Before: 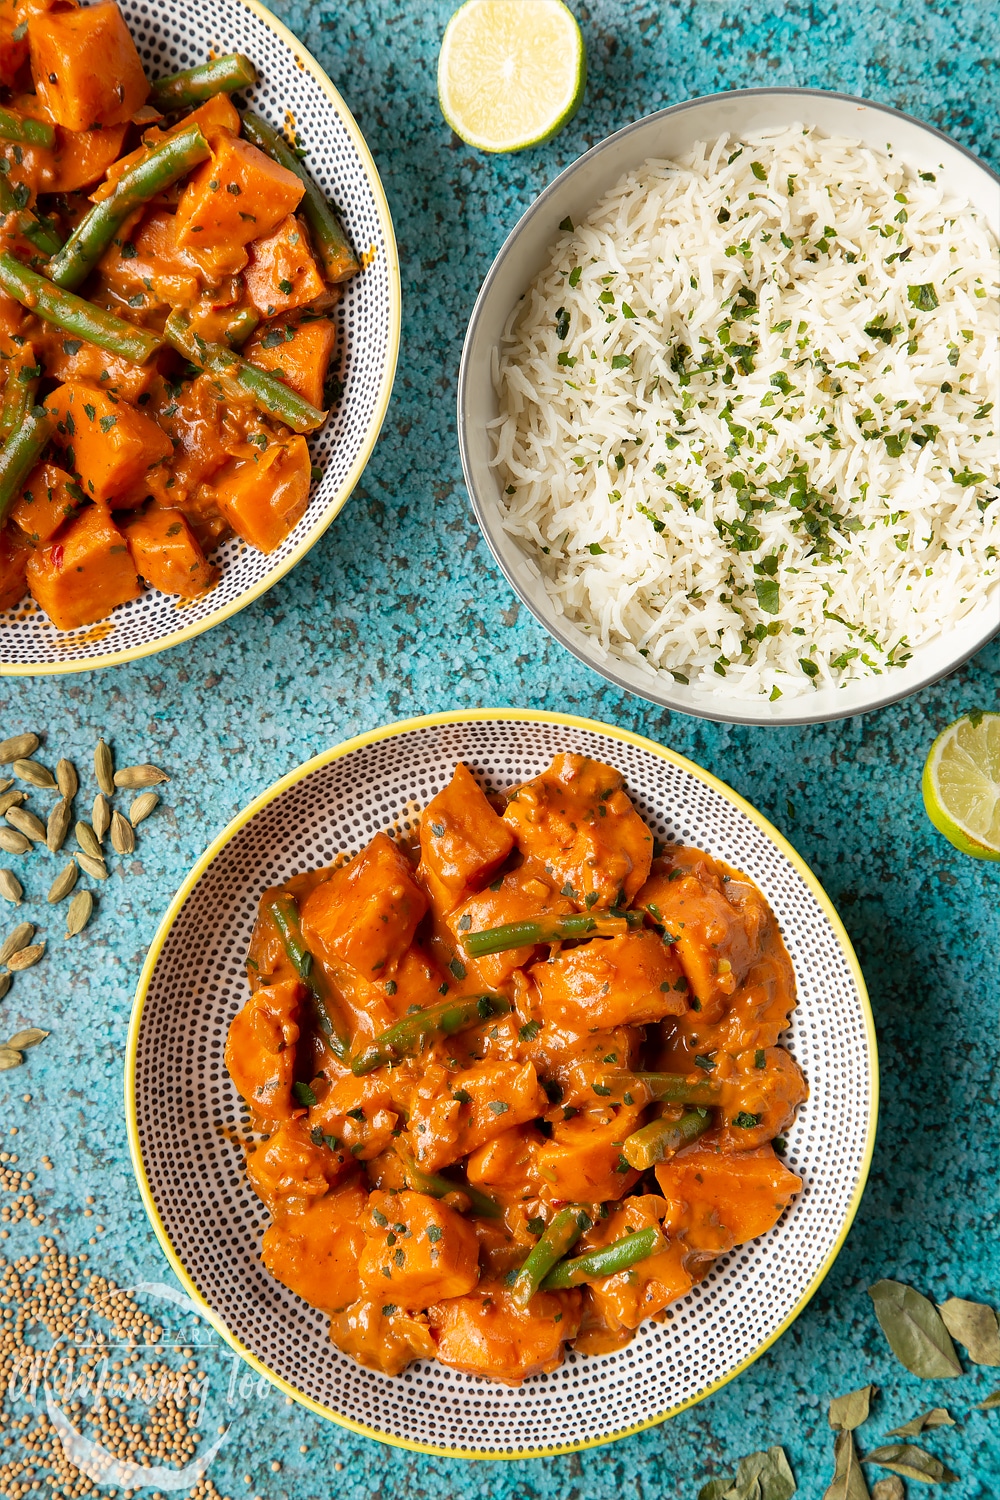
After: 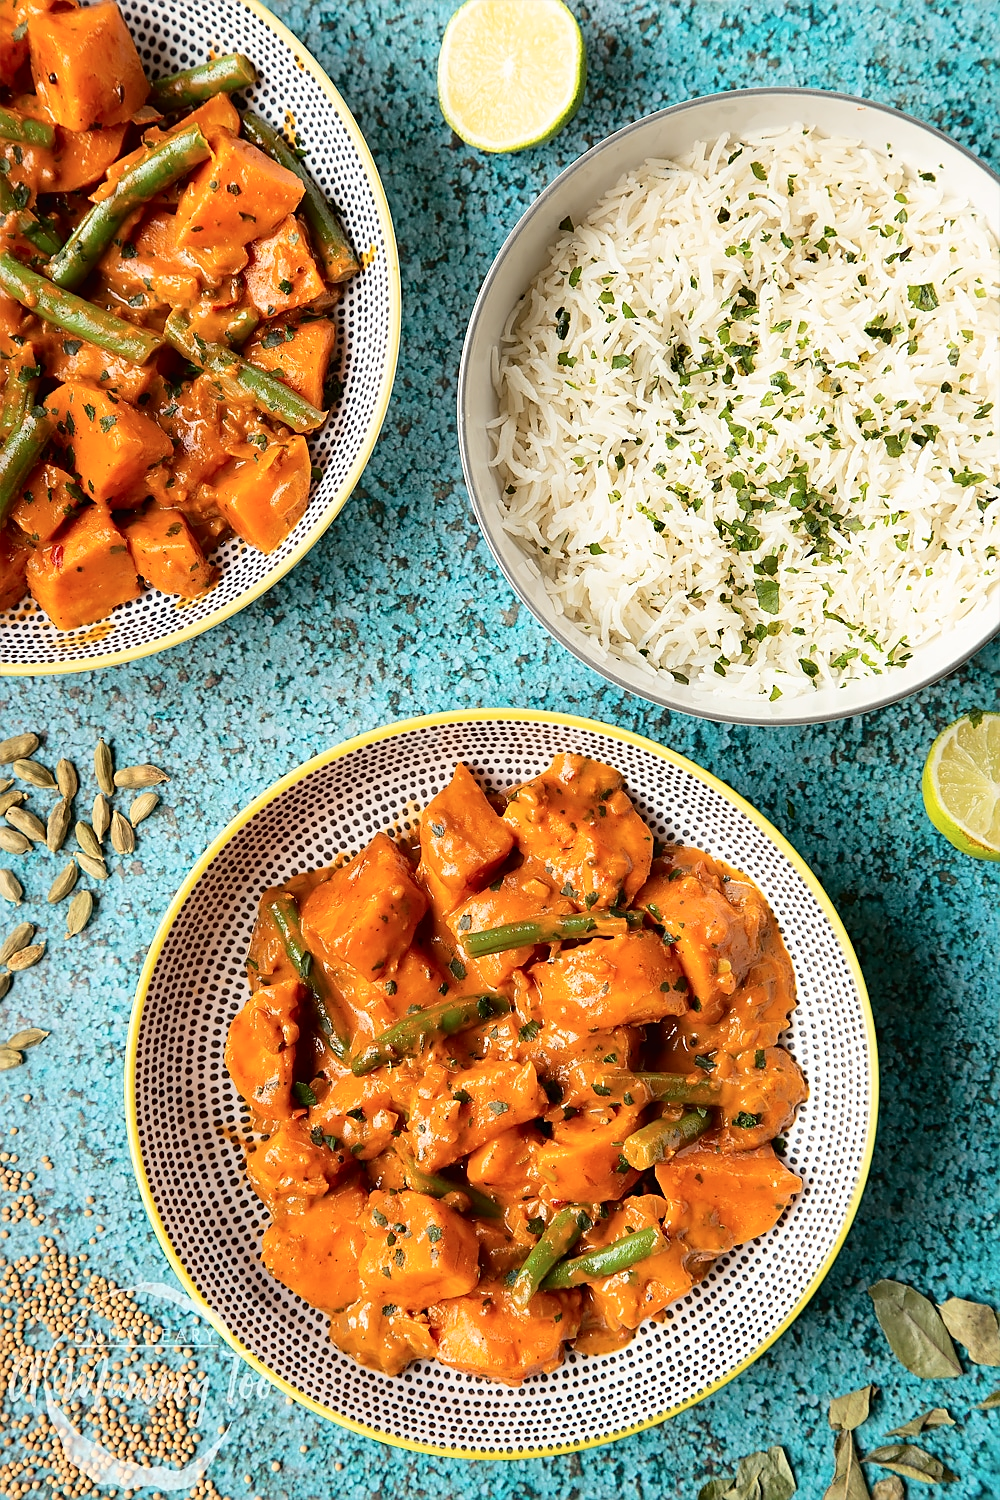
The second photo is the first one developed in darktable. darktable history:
tone curve: curves: ch0 [(0, 0) (0.003, 0.015) (0.011, 0.019) (0.025, 0.026) (0.044, 0.041) (0.069, 0.057) (0.1, 0.085) (0.136, 0.116) (0.177, 0.158) (0.224, 0.215) (0.277, 0.286) (0.335, 0.367) (0.399, 0.452) (0.468, 0.534) (0.543, 0.612) (0.623, 0.698) (0.709, 0.775) (0.801, 0.858) (0.898, 0.928) (1, 1)], color space Lab, independent channels, preserve colors none
sharpen: on, module defaults
